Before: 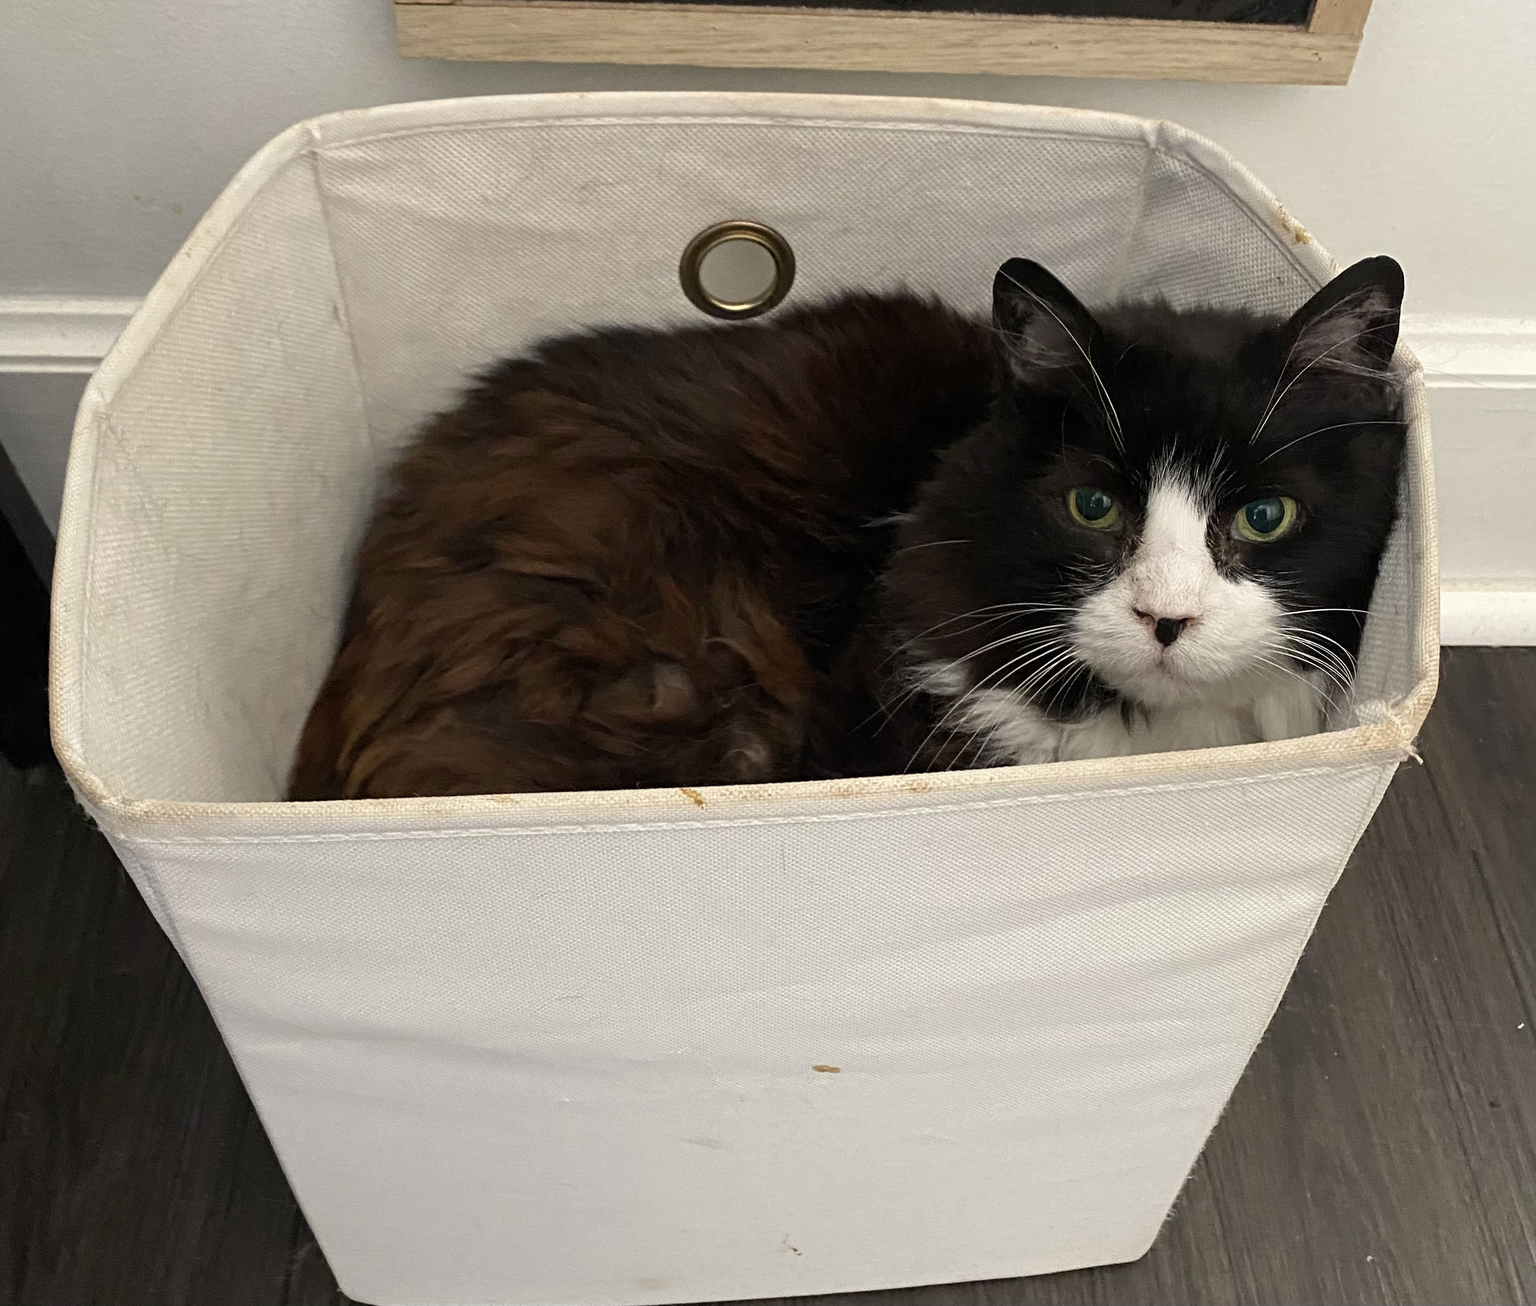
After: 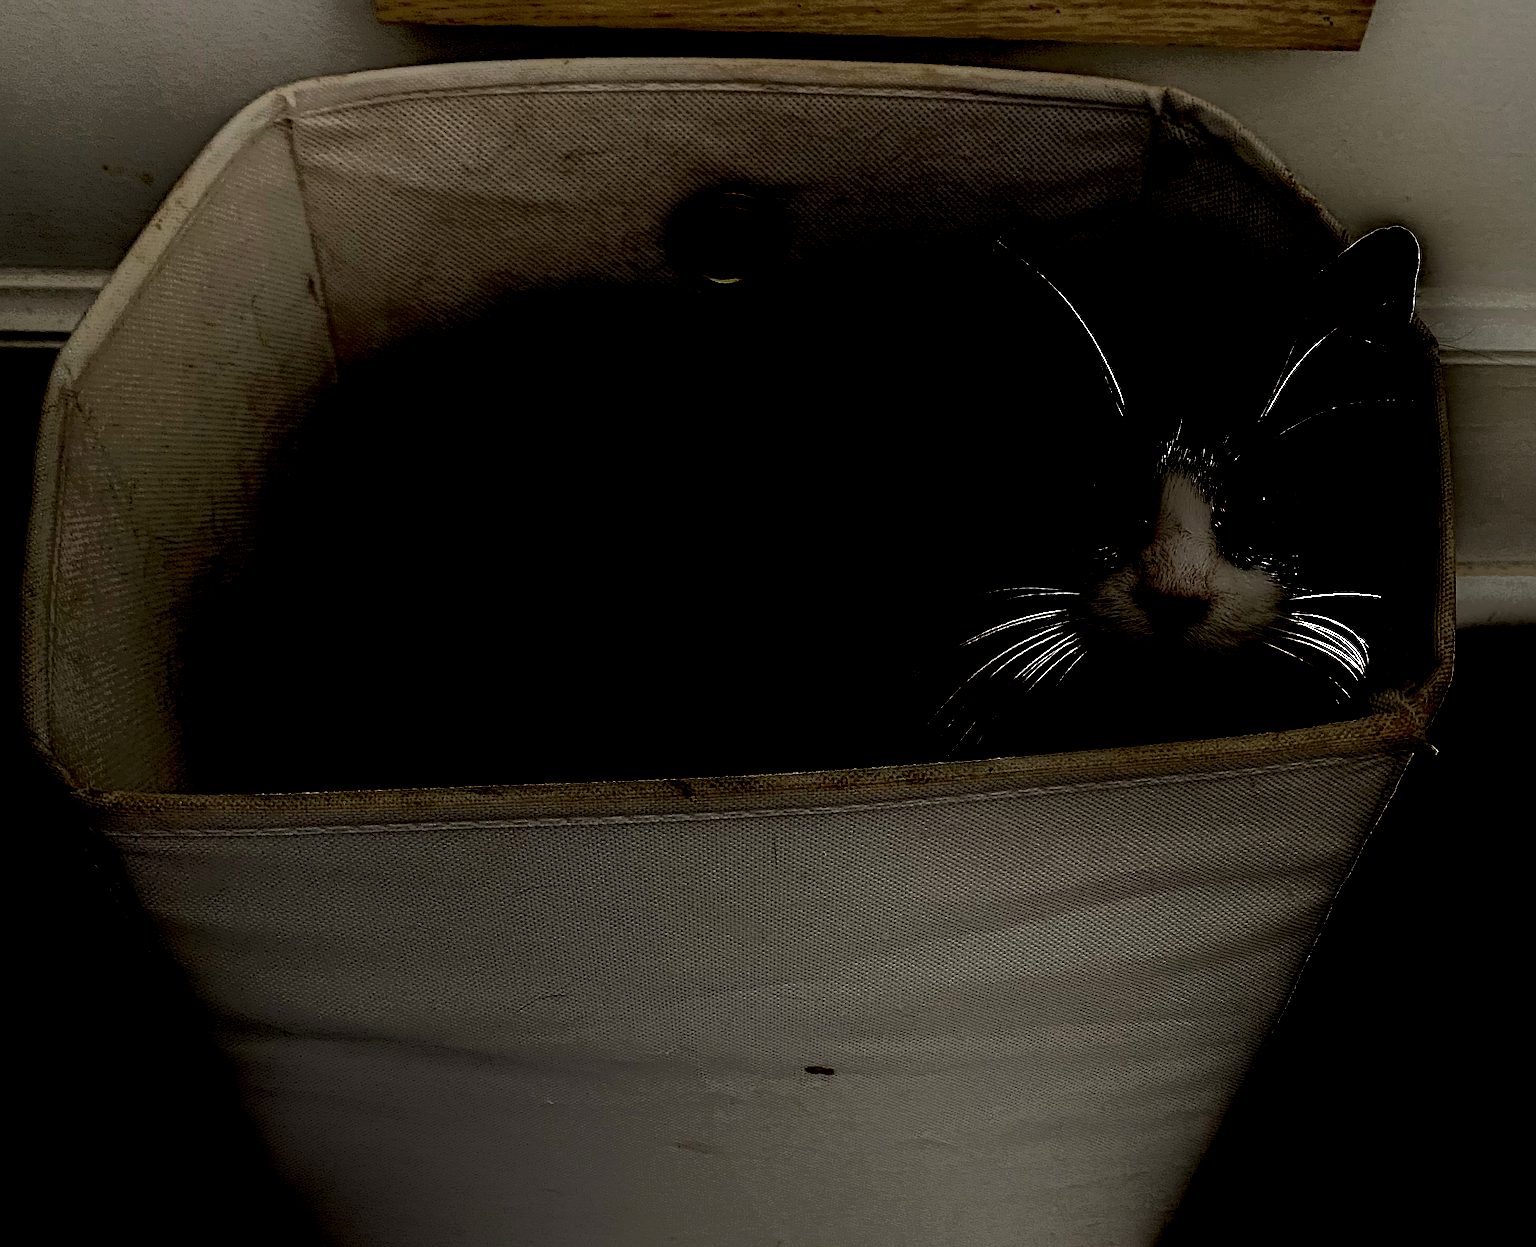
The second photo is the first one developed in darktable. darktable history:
crop: left 2.338%, top 2.806%, right 1.165%, bottom 4.983%
local contrast: highlights 5%, shadows 234%, detail 164%, midtone range 0.003
exposure: black level correction 0.1, exposure -0.086 EV, compensate highlight preservation false
sharpen: radius 1.372, amount 1.261, threshold 0.662
